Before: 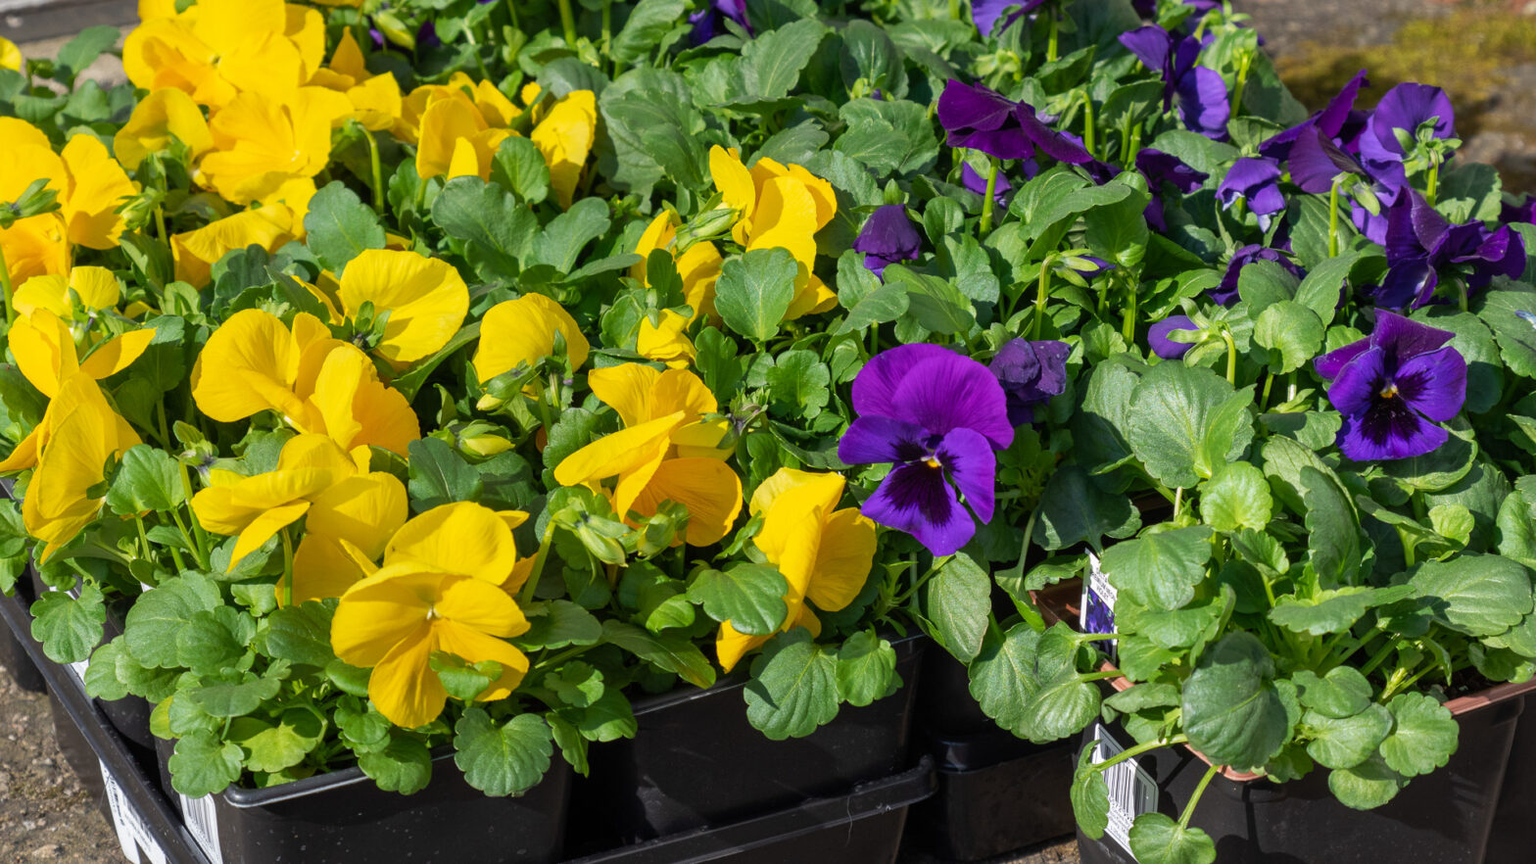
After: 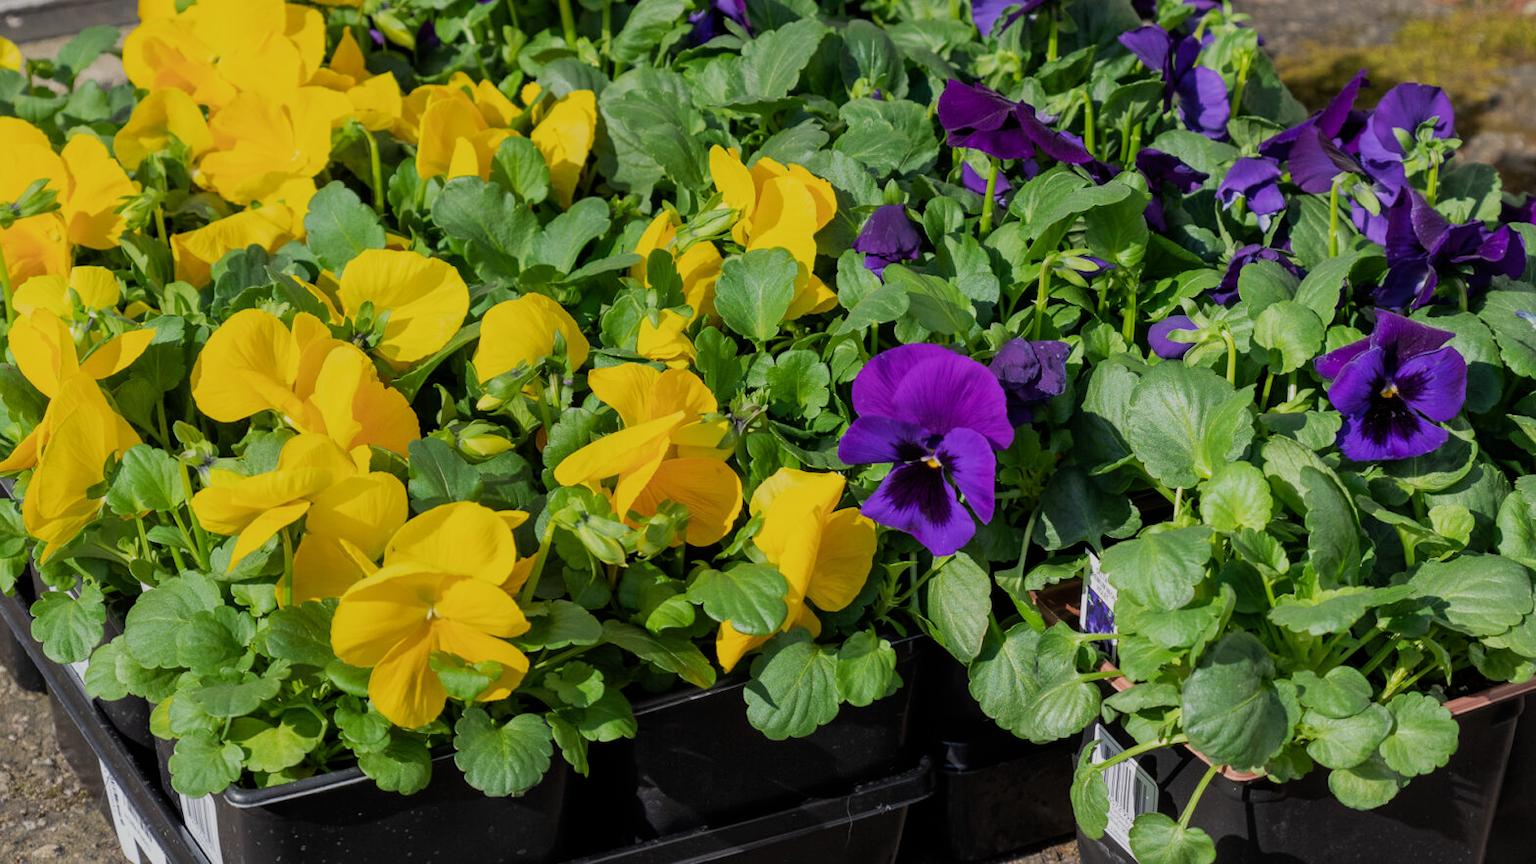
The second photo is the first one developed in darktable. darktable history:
filmic rgb: black relative exposure -16 EV, white relative exposure 6.92 EV, hardness 4.7
tone equalizer: on, module defaults
